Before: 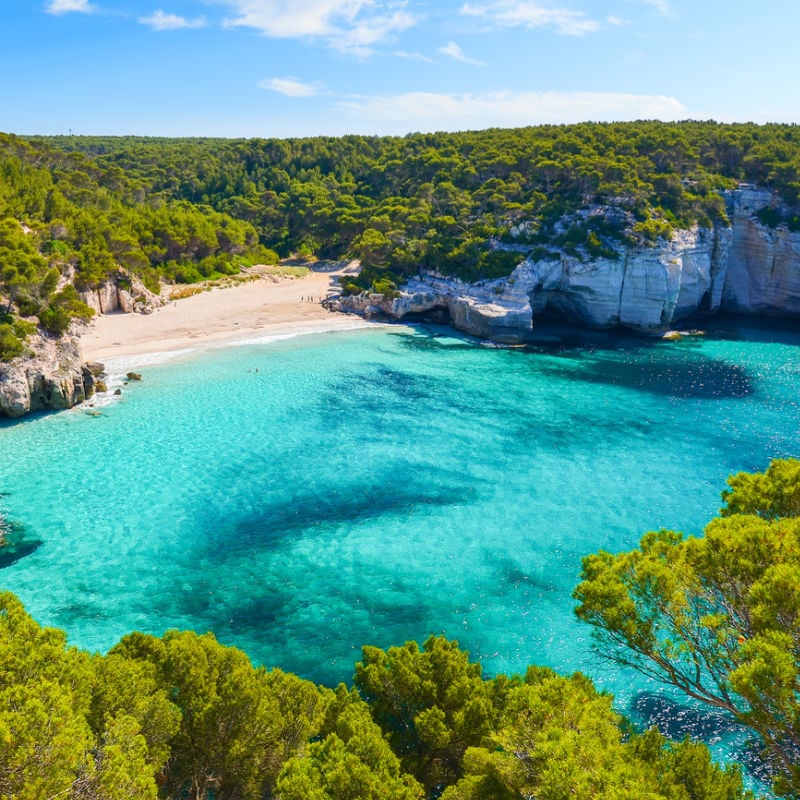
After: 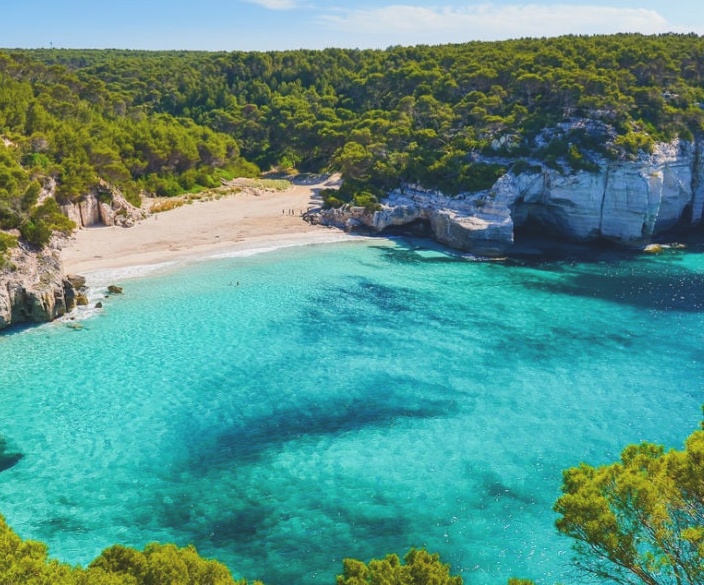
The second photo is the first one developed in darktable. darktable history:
exposure: black level correction -0.014, exposure -0.186 EV, compensate exposure bias true, compensate highlight preservation false
crop and rotate: left 2.429%, top 10.993%, right 9.463%, bottom 15.85%
tone equalizer: edges refinement/feathering 500, mask exposure compensation -1.57 EV, preserve details no
shadows and highlights: shadows 37.32, highlights -27.22, soften with gaussian
